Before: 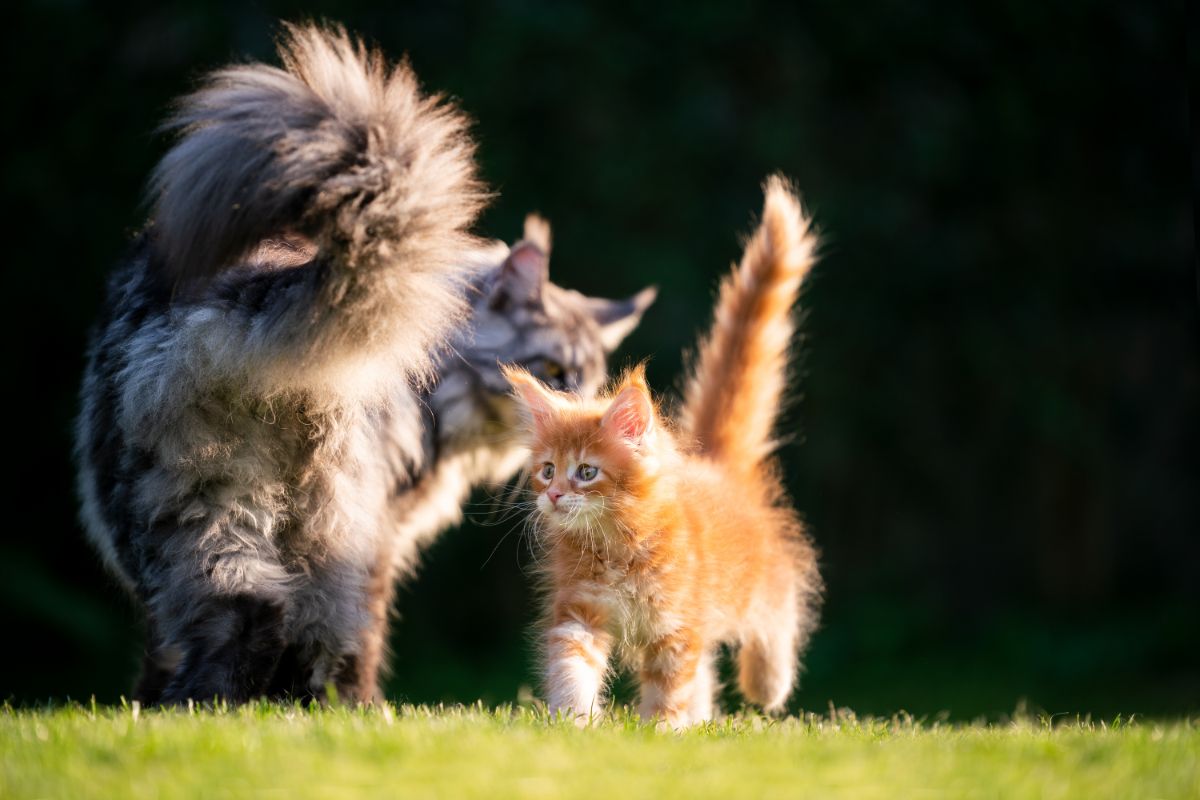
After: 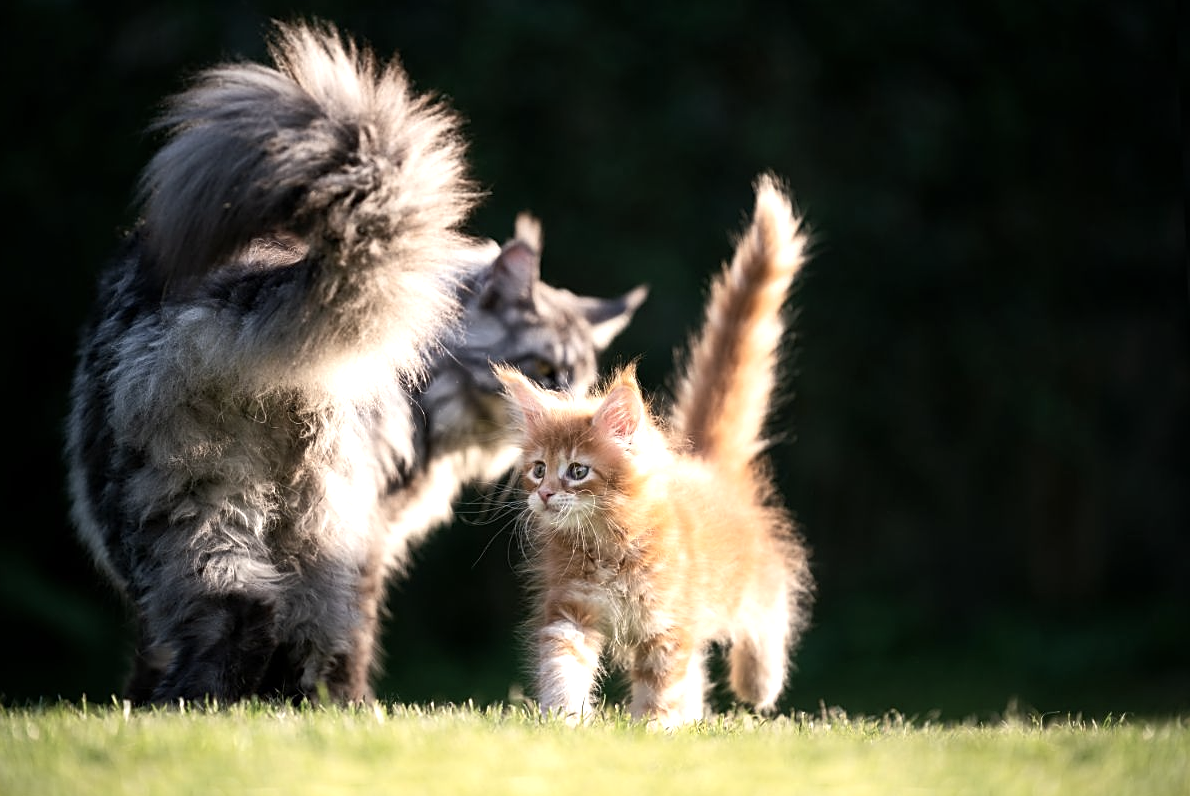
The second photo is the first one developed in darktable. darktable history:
crop and rotate: left 0.814%, top 0.125%, bottom 0.374%
contrast brightness saturation: contrast 0.096, saturation -0.355
exposure: exposure 0.201 EV, compensate exposure bias true, compensate highlight preservation false
sharpen: on, module defaults
tone equalizer: -8 EV -0.001 EV, -7 EV 0.002 EV, -6 EV -0.005 EV, -5 EV -0.013 EV, -4 EV -0.068 EV, -3 EV -0.225 EV, -2 EV -0.293 EV, -1 EV 0.091 EV, +0 EV 0.301 EV, mask exposure compensation -0.508 EV
